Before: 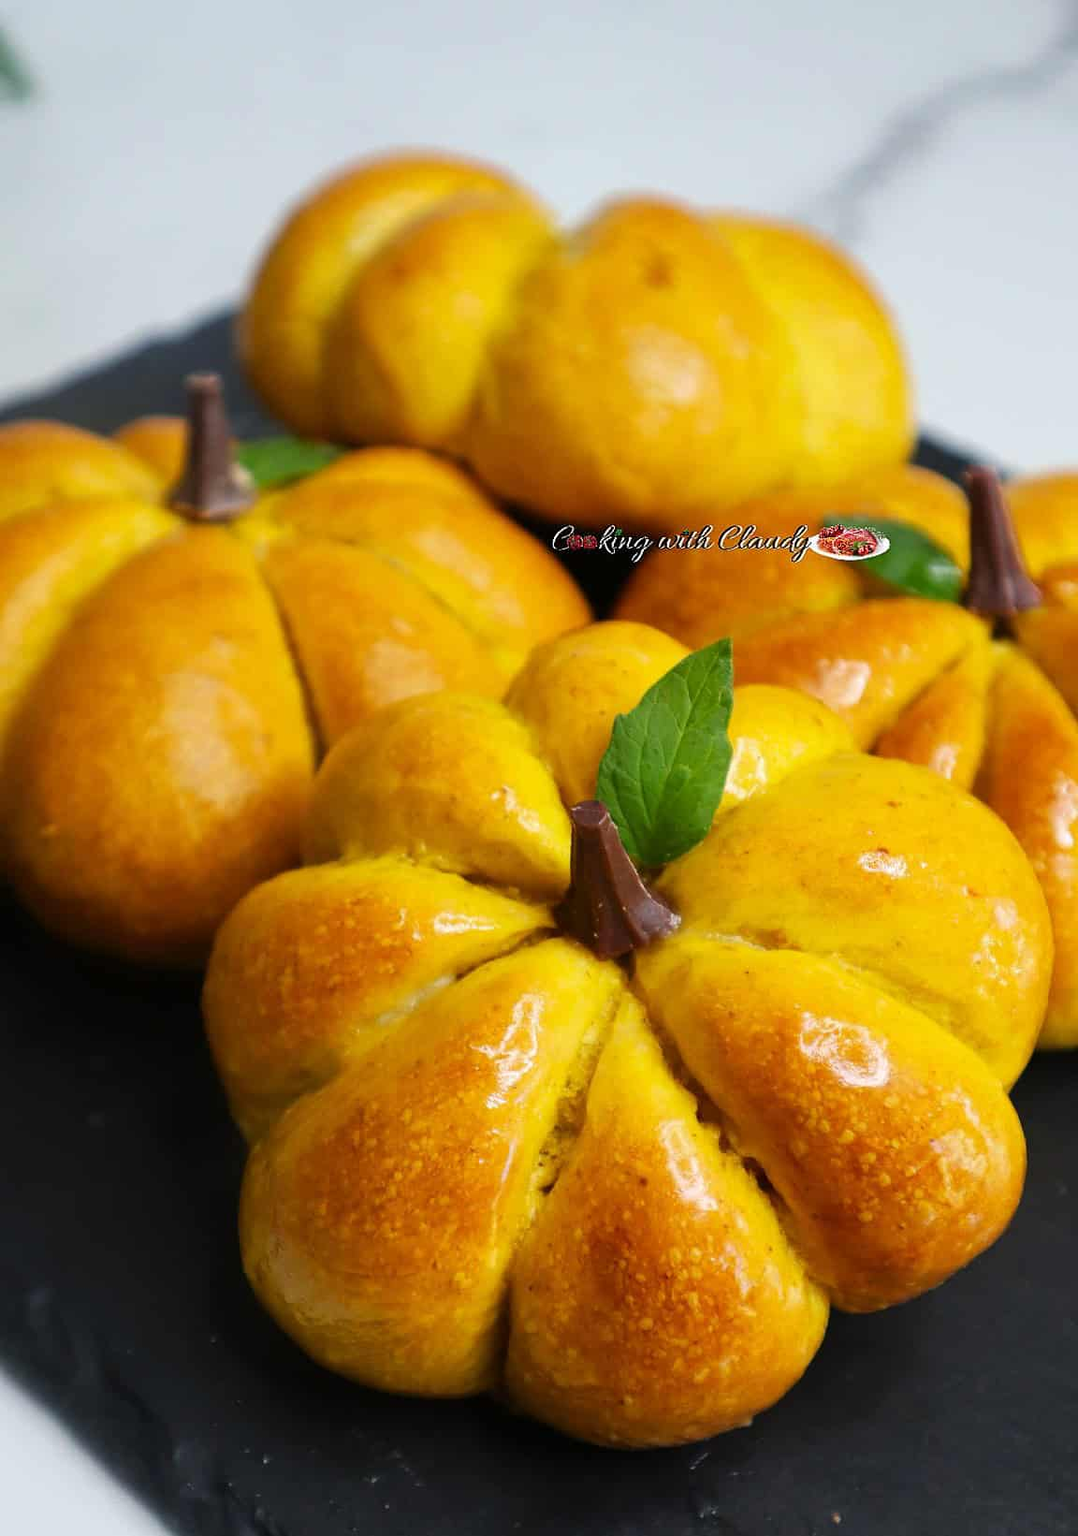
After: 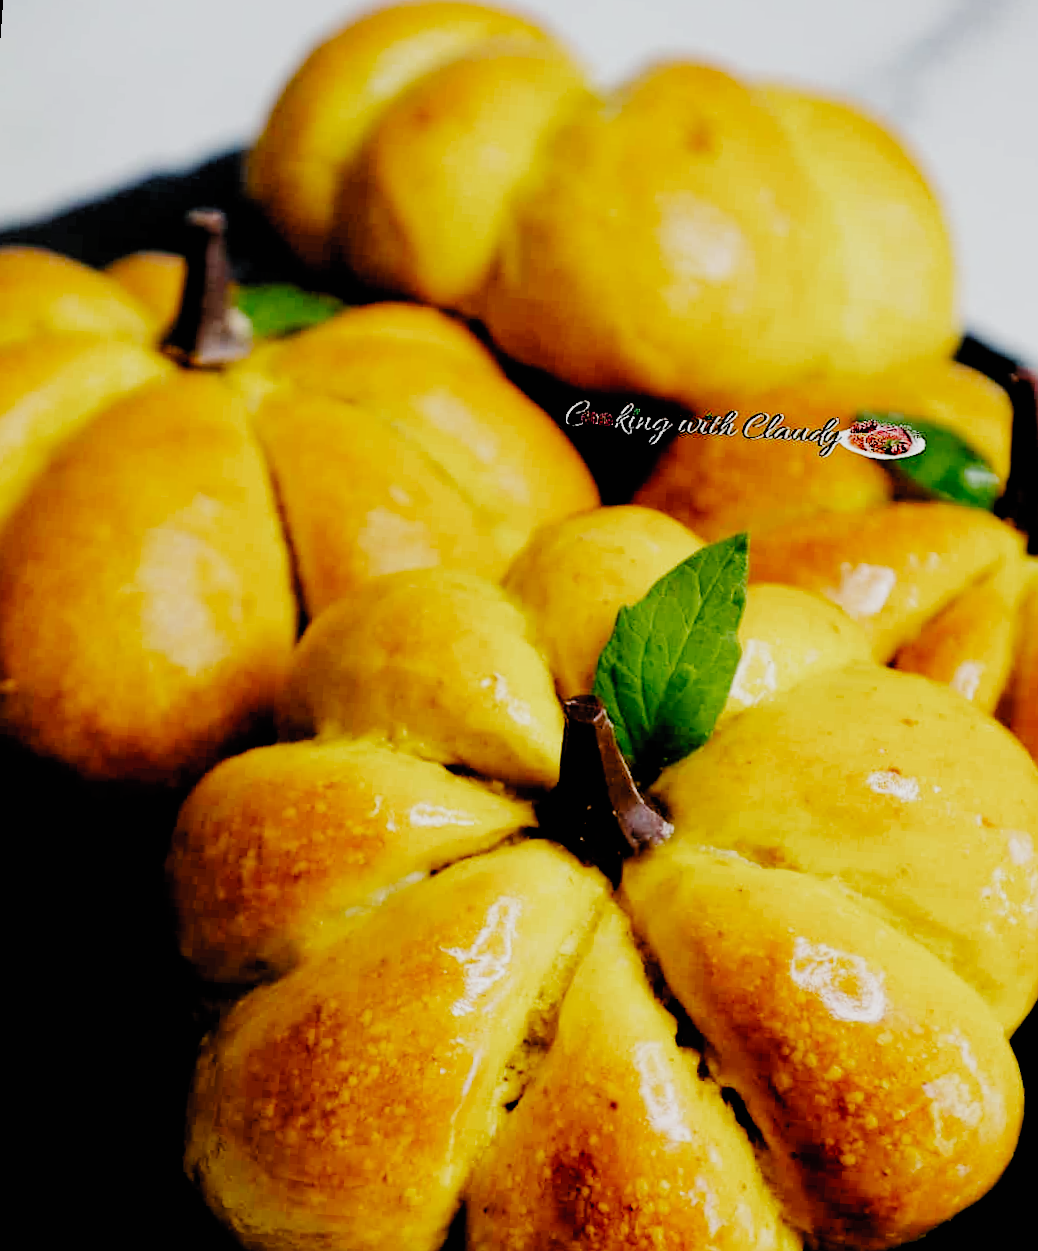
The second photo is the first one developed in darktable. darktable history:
crop: left 7.856%, top 11.836%, right 10.12%, bottom 15.387%
filmic rgb: black relative exposure -2.85 EV, white relative exposure 4.56 EV, hardness 1.77, contrast 1.25, preserve chrominance no, color science v5 (2021)
tone equalizer: -8 EV -0.417 EV, -7 EV -0.389 EV, -6 EV -0.333 EV, -5 EV -0.222 EV, -3 EV 0.222 EV, -2 EV 0.333 EV, -1 EV 0.389 EV, +0 EV 0.417 EV, edges refinement/feathering 500, mask exposure compensation -1.57 EV, preserve details no
rotate and perspective: rotation 4.1°, automatic cropping off
